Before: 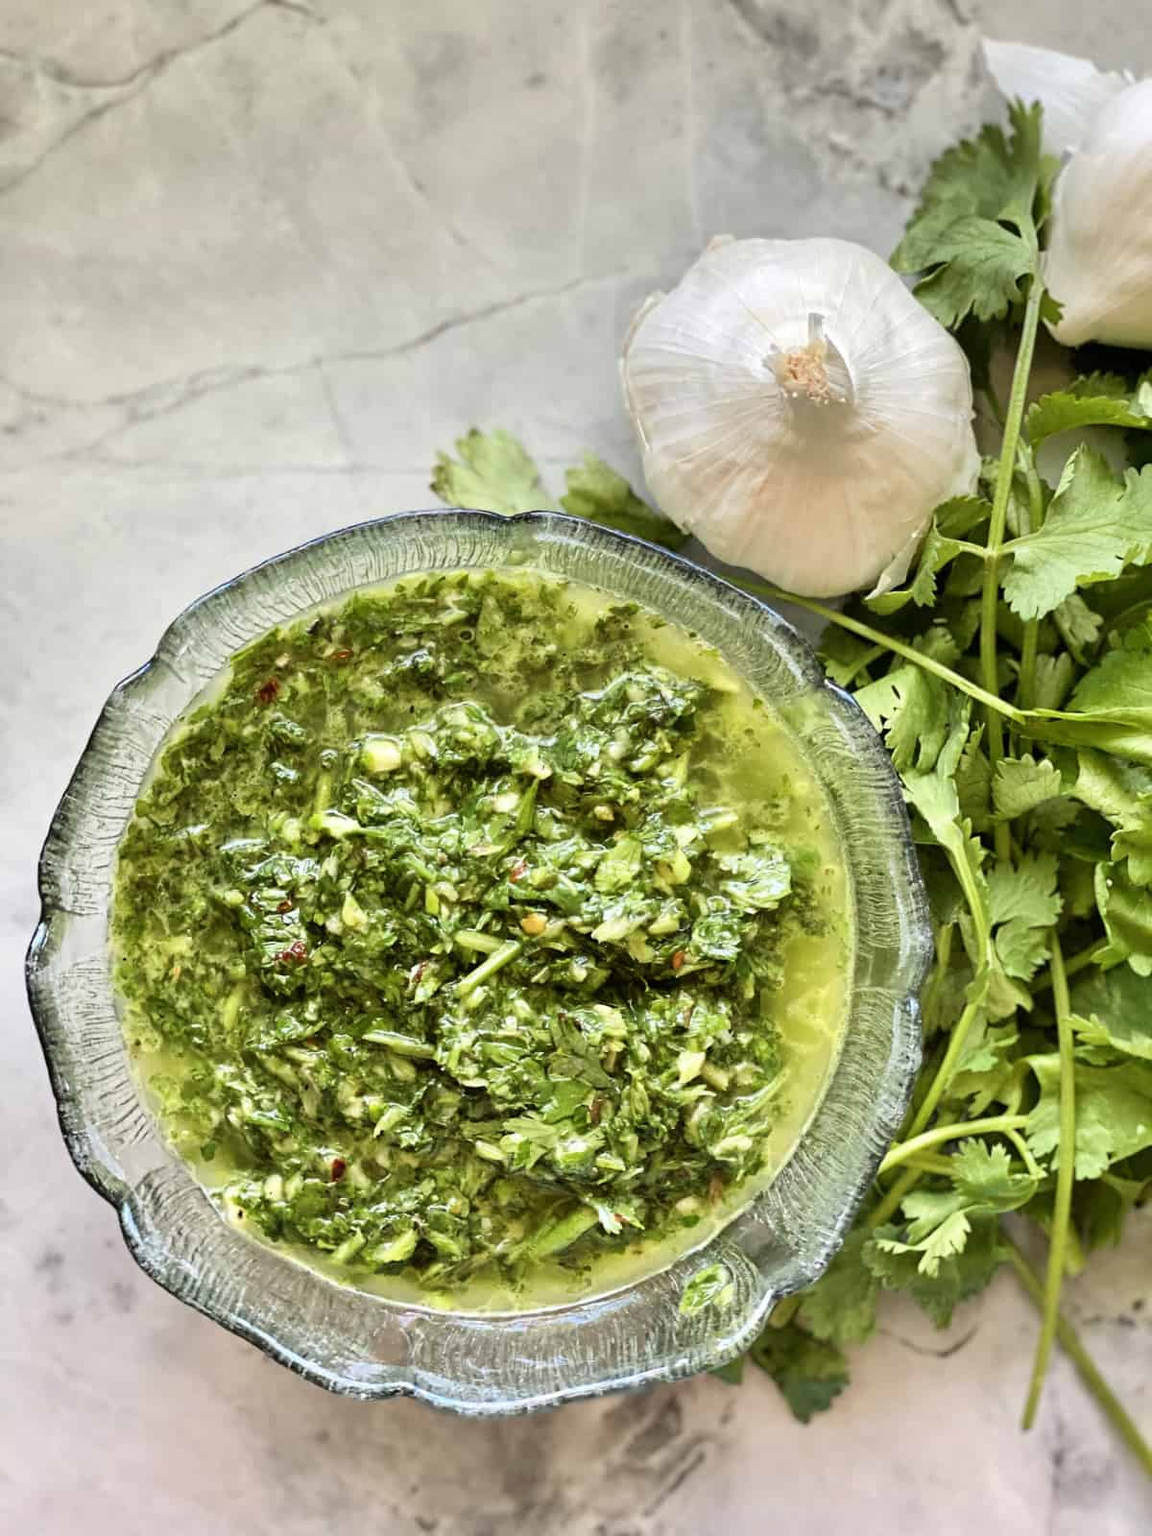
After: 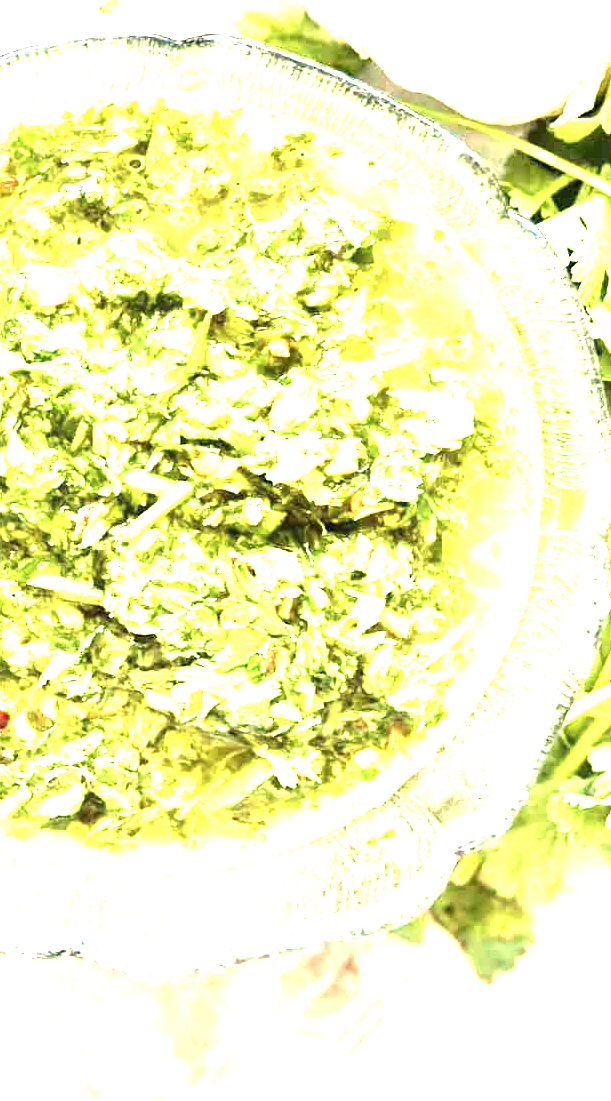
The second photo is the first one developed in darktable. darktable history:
white balance: red 1.138, green 0.996, blue 0.812
exposure: exposure 3 EV, compensate highlight preservation false
crop and rotate: left 29.237%, top 31.152%, right 19.807%
color calibration: illuminant Planckian (black body), x 0.368, y 0.361, temperature 4275.92 K
